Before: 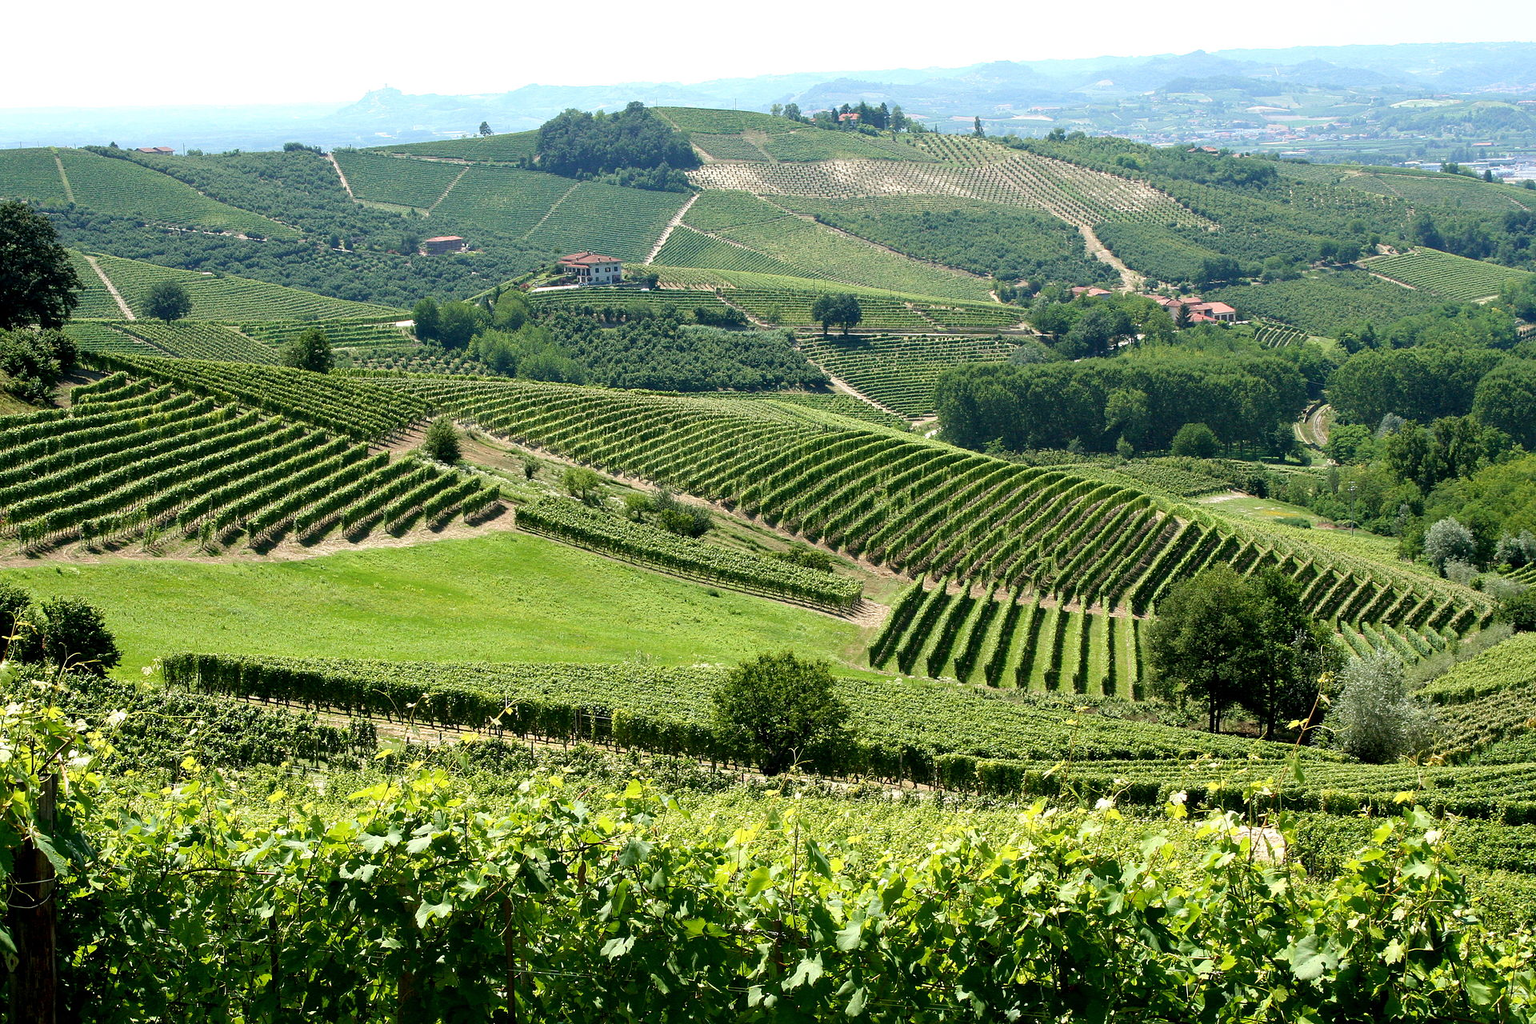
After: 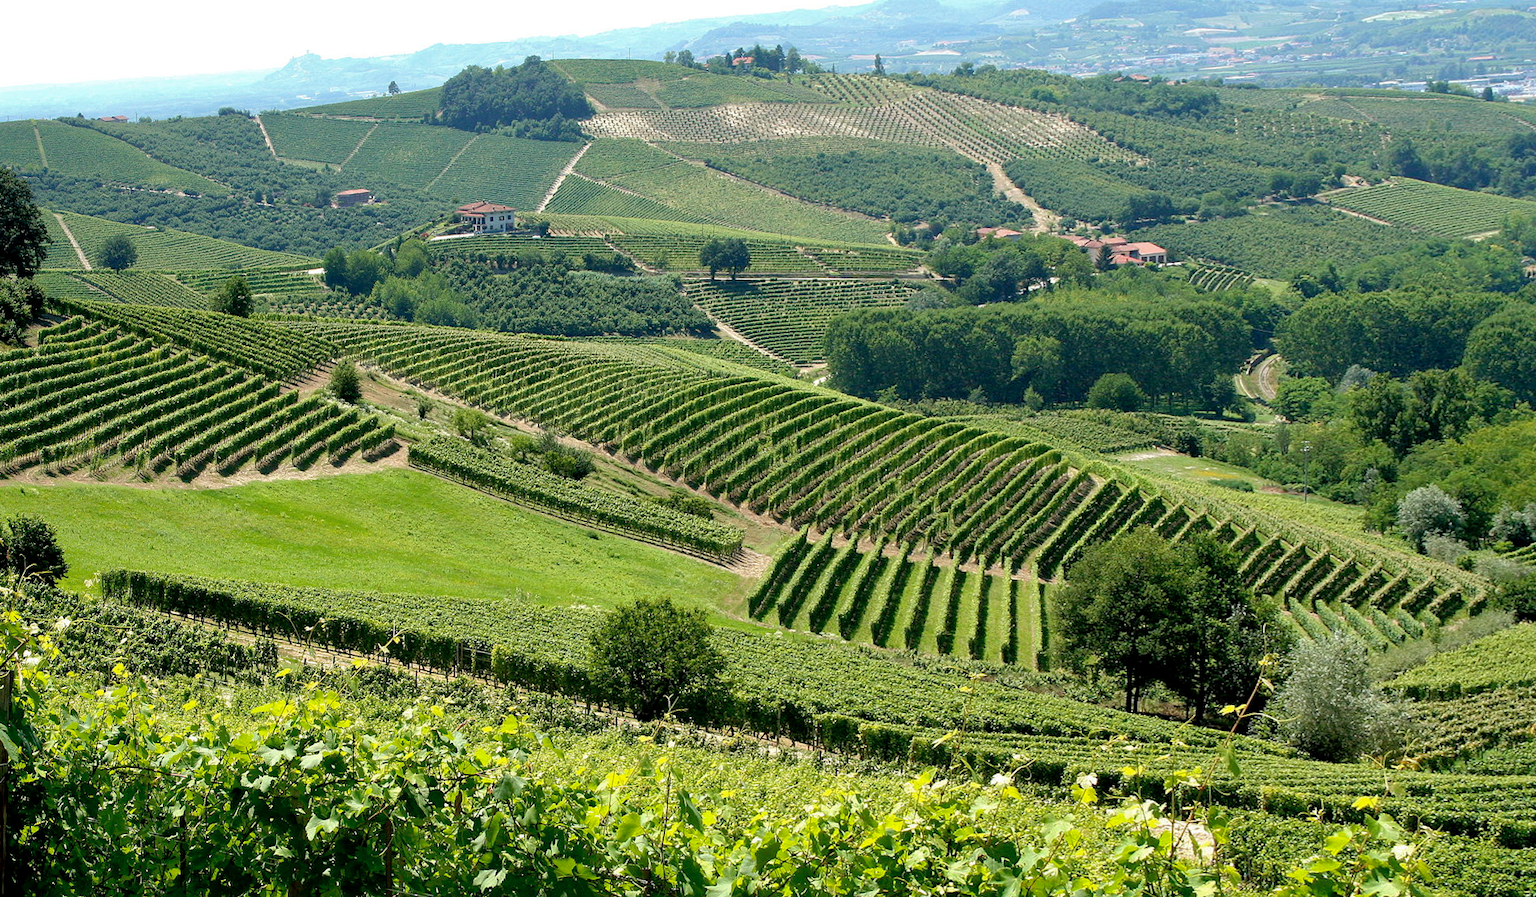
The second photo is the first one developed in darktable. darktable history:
shadows and highlights: on, module defaults
rotate and perspective: rotation 1.69°, lens shift (vertical) -0.023, lens shift (horizontal) -0.291, crop left 0.025, crop right 0.988, crop top 0.092, crop bottom 0.842
